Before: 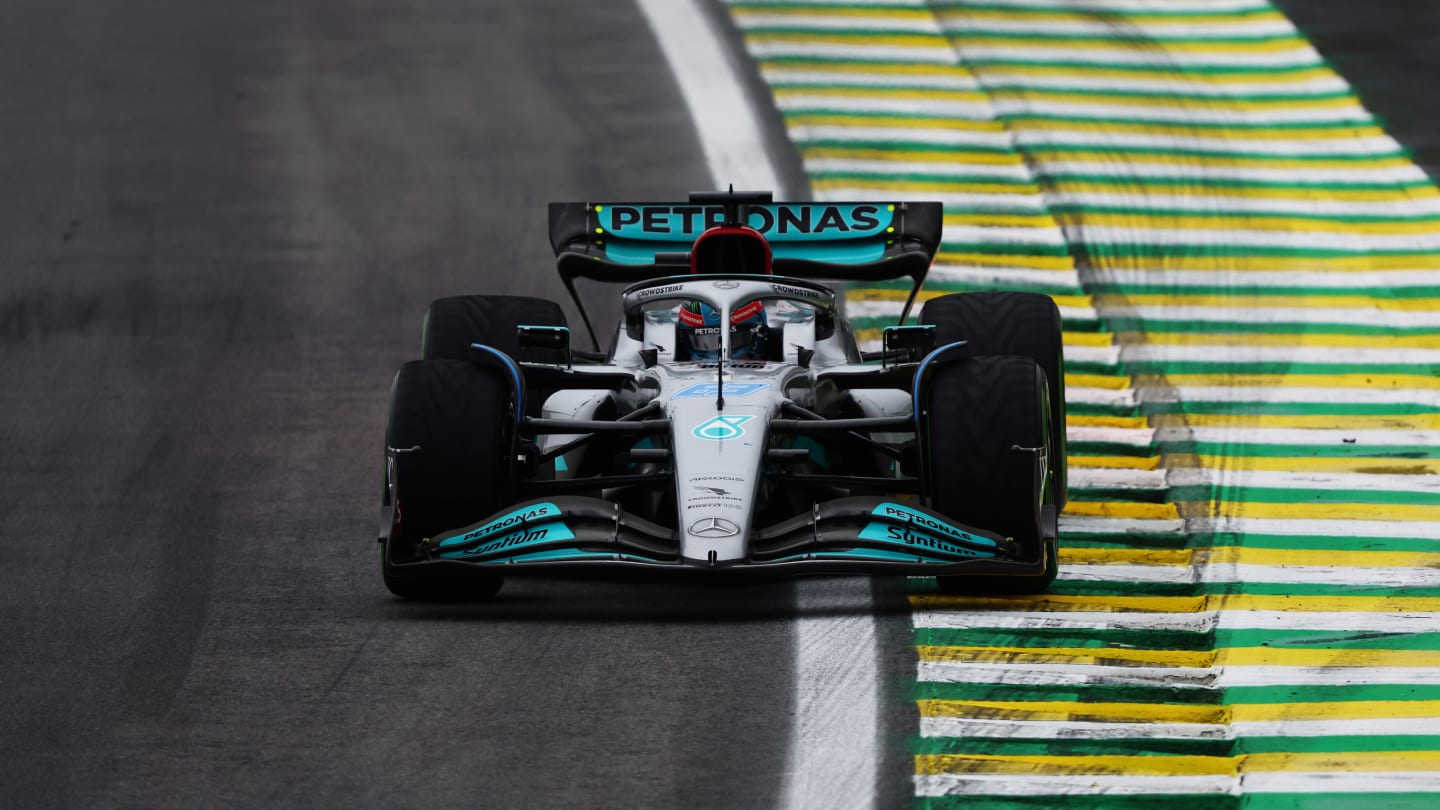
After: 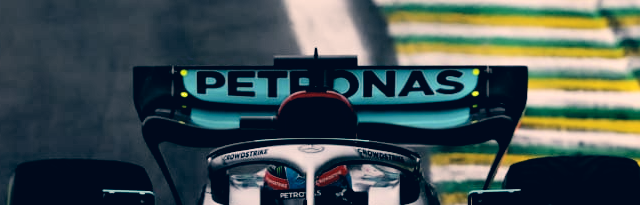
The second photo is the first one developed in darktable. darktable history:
filmic rgb: black relative exposure -3.49 EV, white relative exposure 2.27 EV, hardness 3.41, preserve chrominance max RGB, color science v6 (2022), iterations of high-quality reconstruction 0, contrast in shadows safe, contrast in highlights safe
crop: left 28.823%, top 16.807%, right 26.721%, bottom 57.8%
color correction: highlights a* 10.34, highlights b* 14.41, shadows a* -9.94, shadows b* -15.03
